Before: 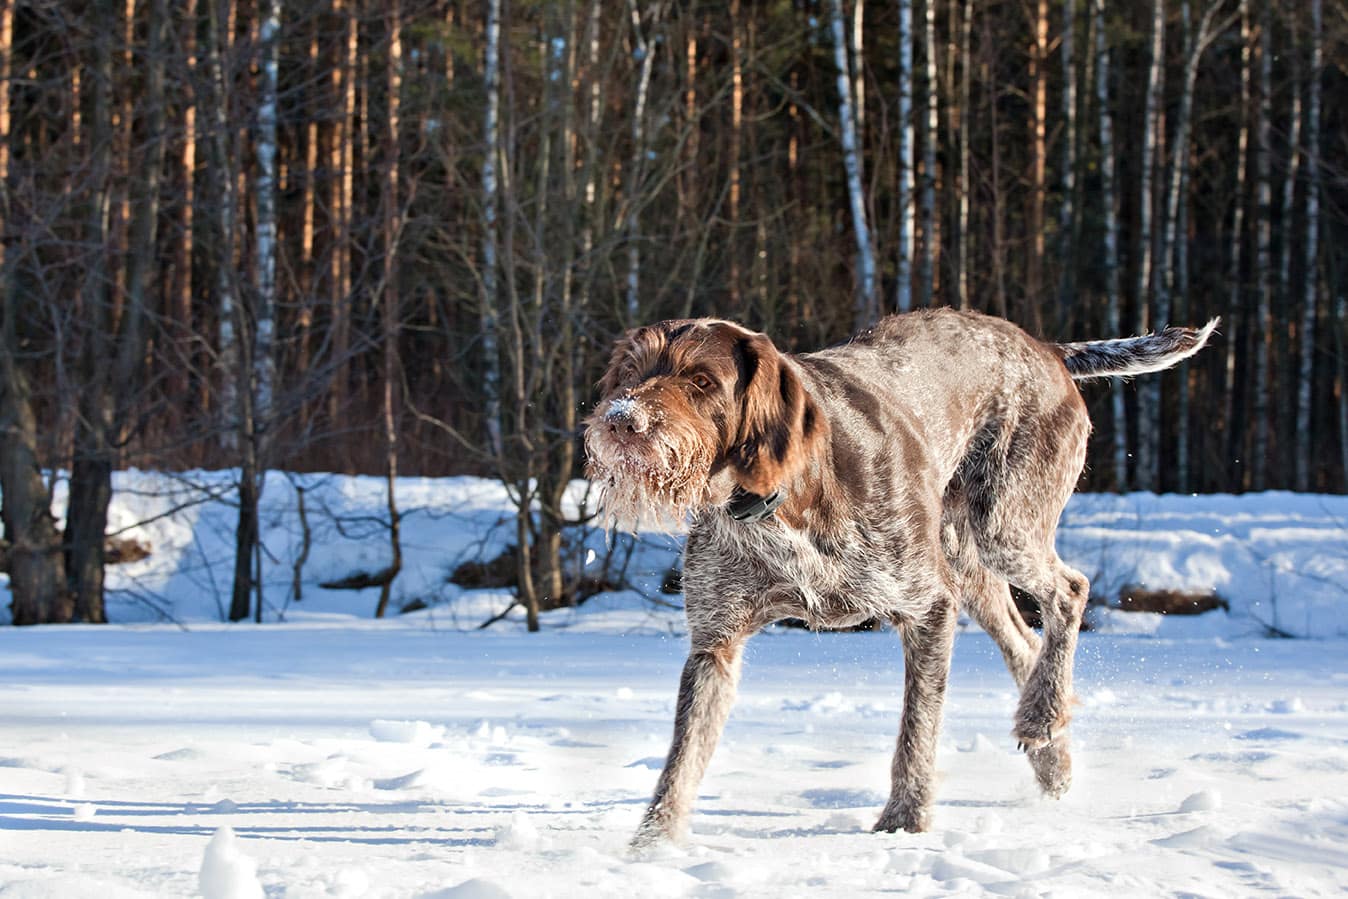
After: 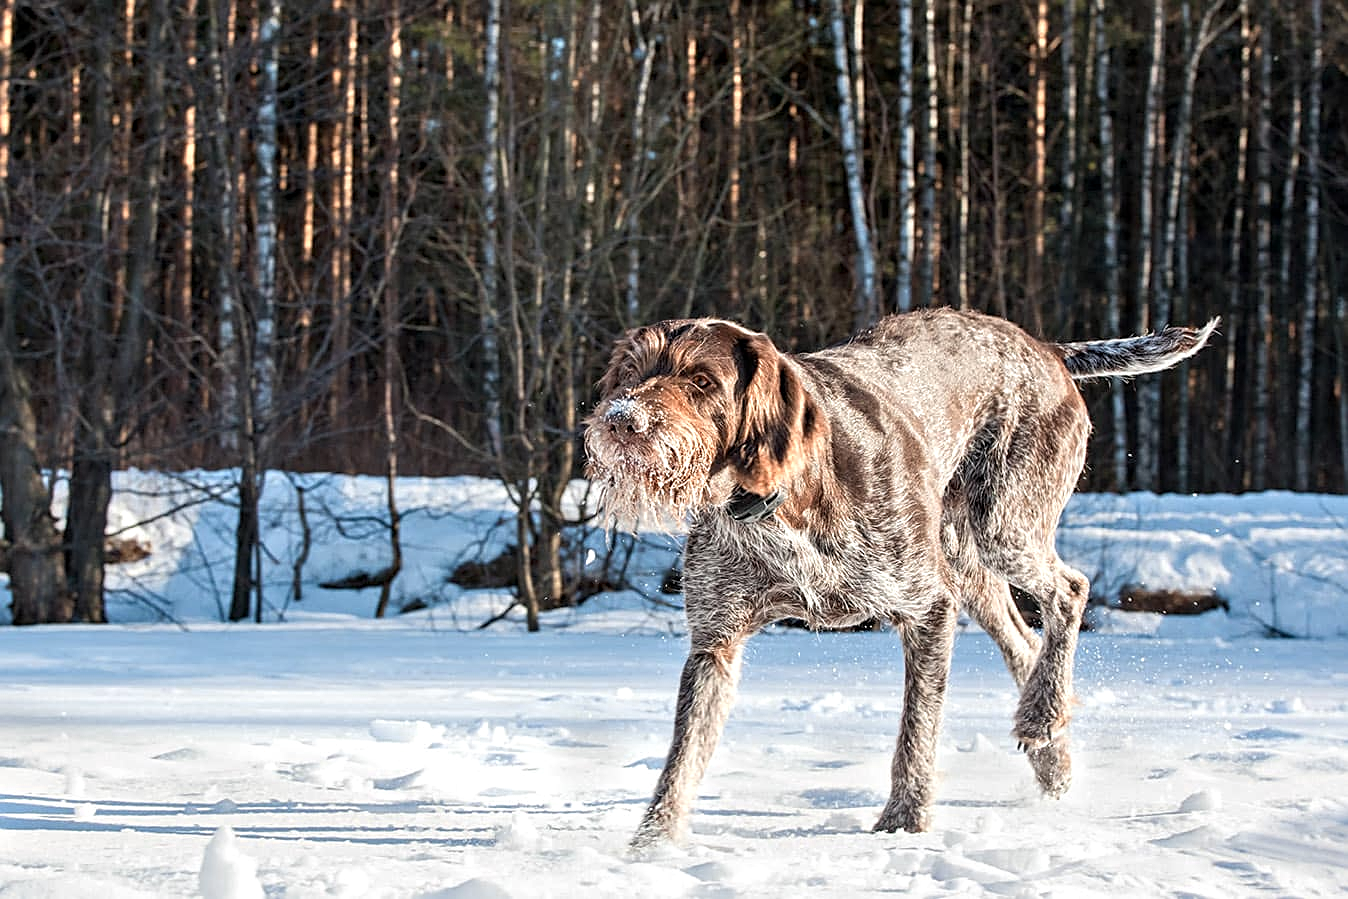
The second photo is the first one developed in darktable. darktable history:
sharpen: on, module defaults
local contrast: on, module defaults
color zones: curves: ch0 [(0.018, 0.548) (0.224, 0.64) (0.425, 0.447) (0.675, 0.575) (0.732, 0.579)]; ch1 [(0.066, 0.487) (0.25, 0.5) (0.404, 0.43) (0.75, 0.421) (0.956, 0.421)]; ch2 [(0.044, 0.561) (0.215, 0.465) (0.399, 0.544) (0.465, 0.548) (0.614, 0.447) (0.724, 0.43) (0.882, 0.623) (0.956, 0.632)]
